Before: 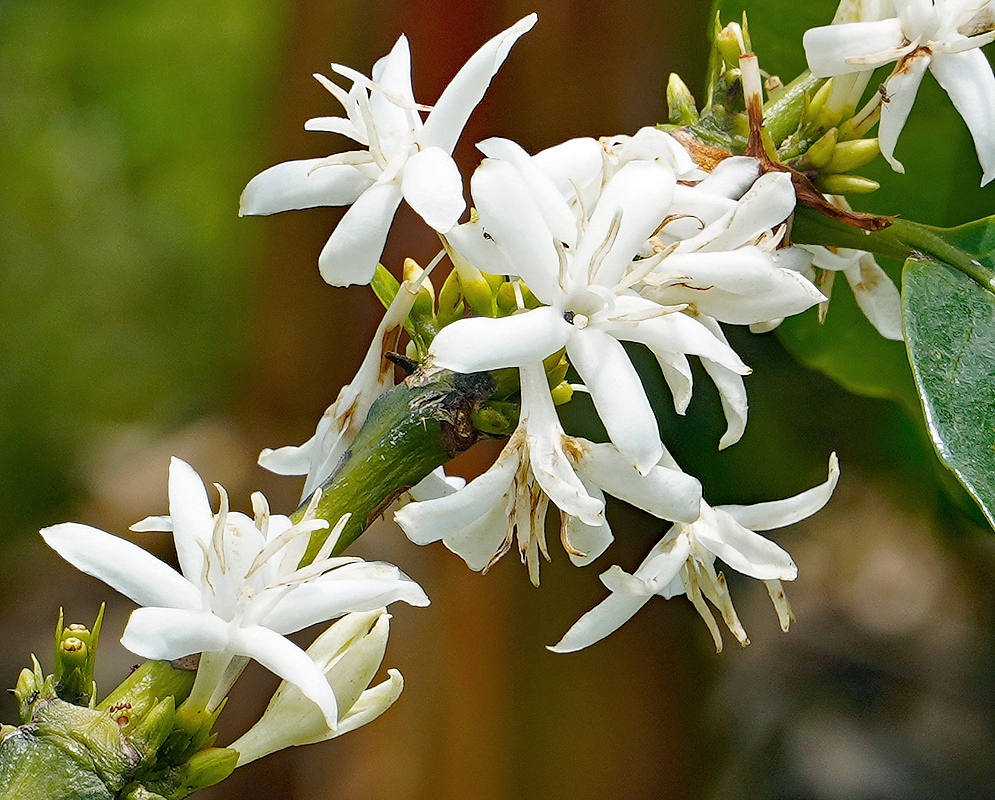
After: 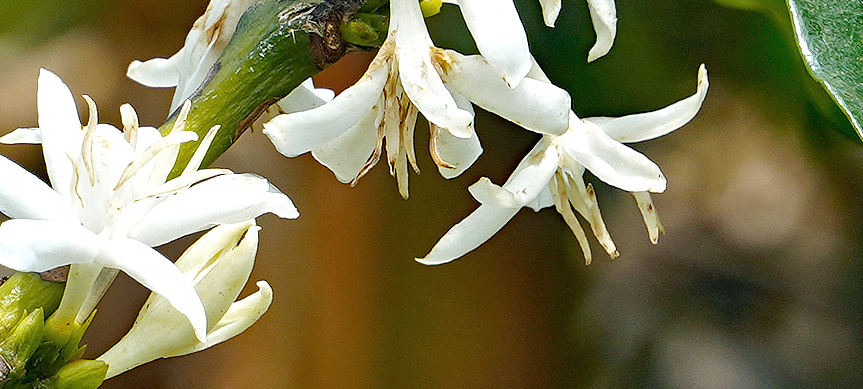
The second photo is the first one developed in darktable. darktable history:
exposure: exposure 0.378 EV, compensate highlight preservation false
crop and rotate: left 13.238%, top 48.567%, bottom 2.806%
